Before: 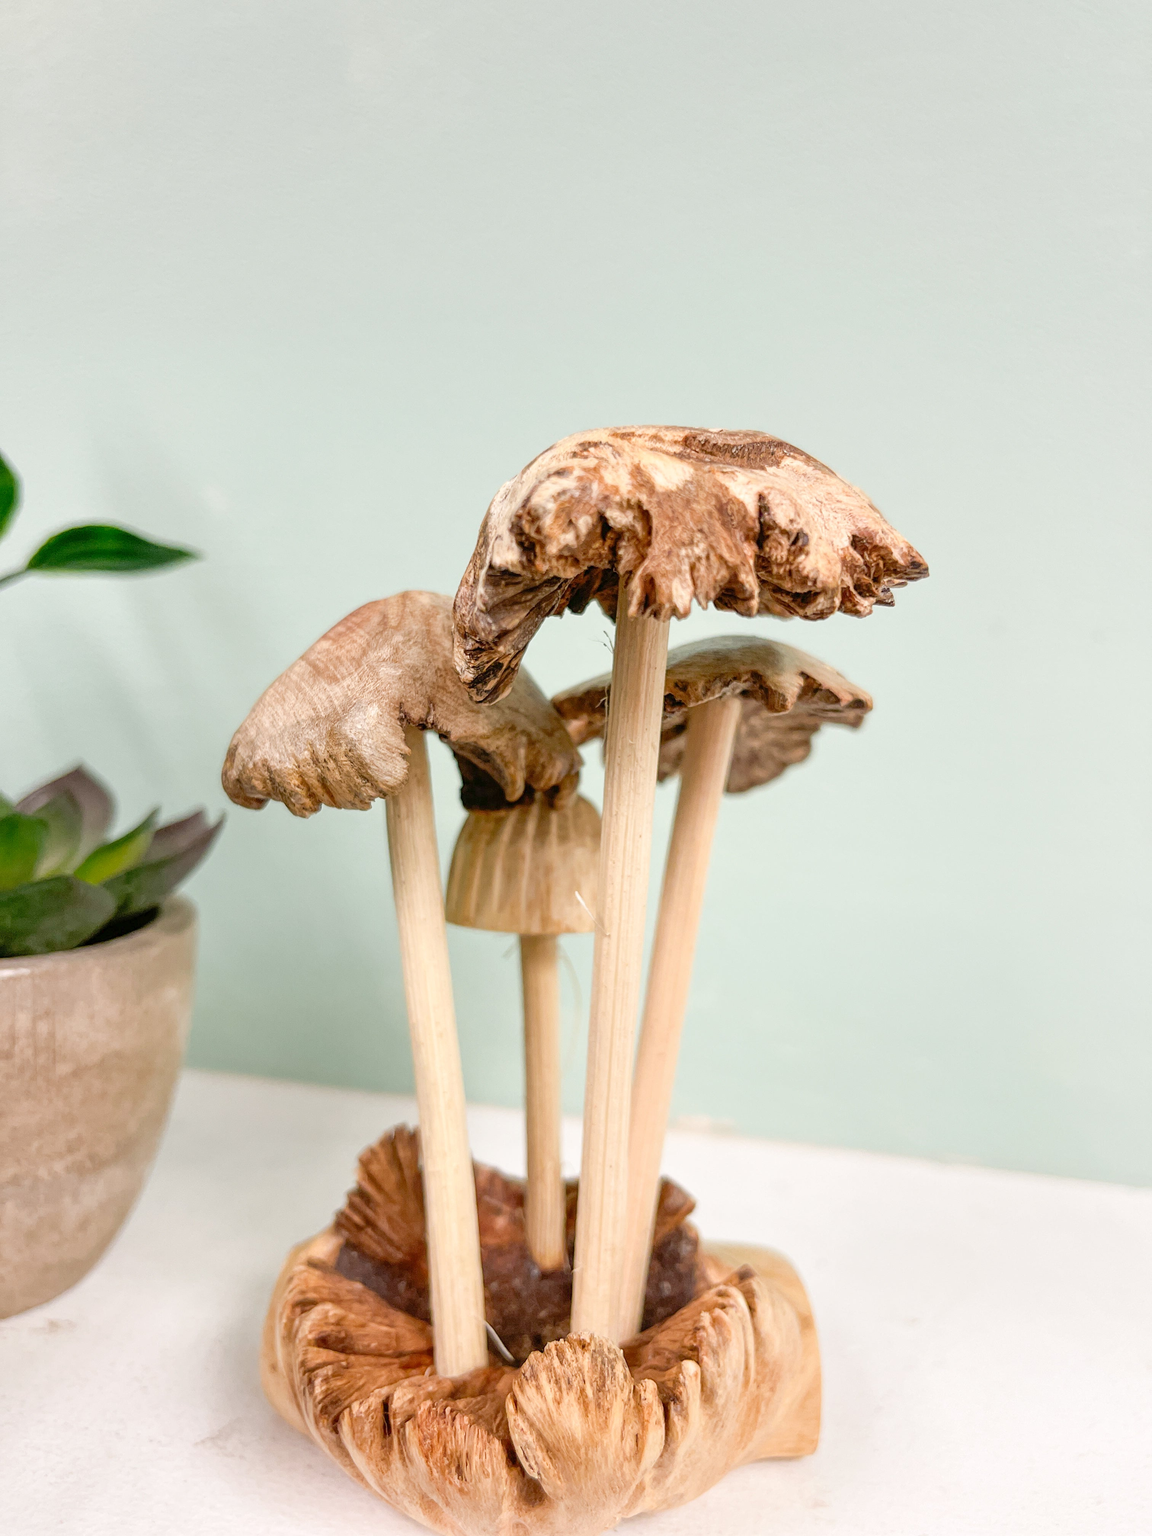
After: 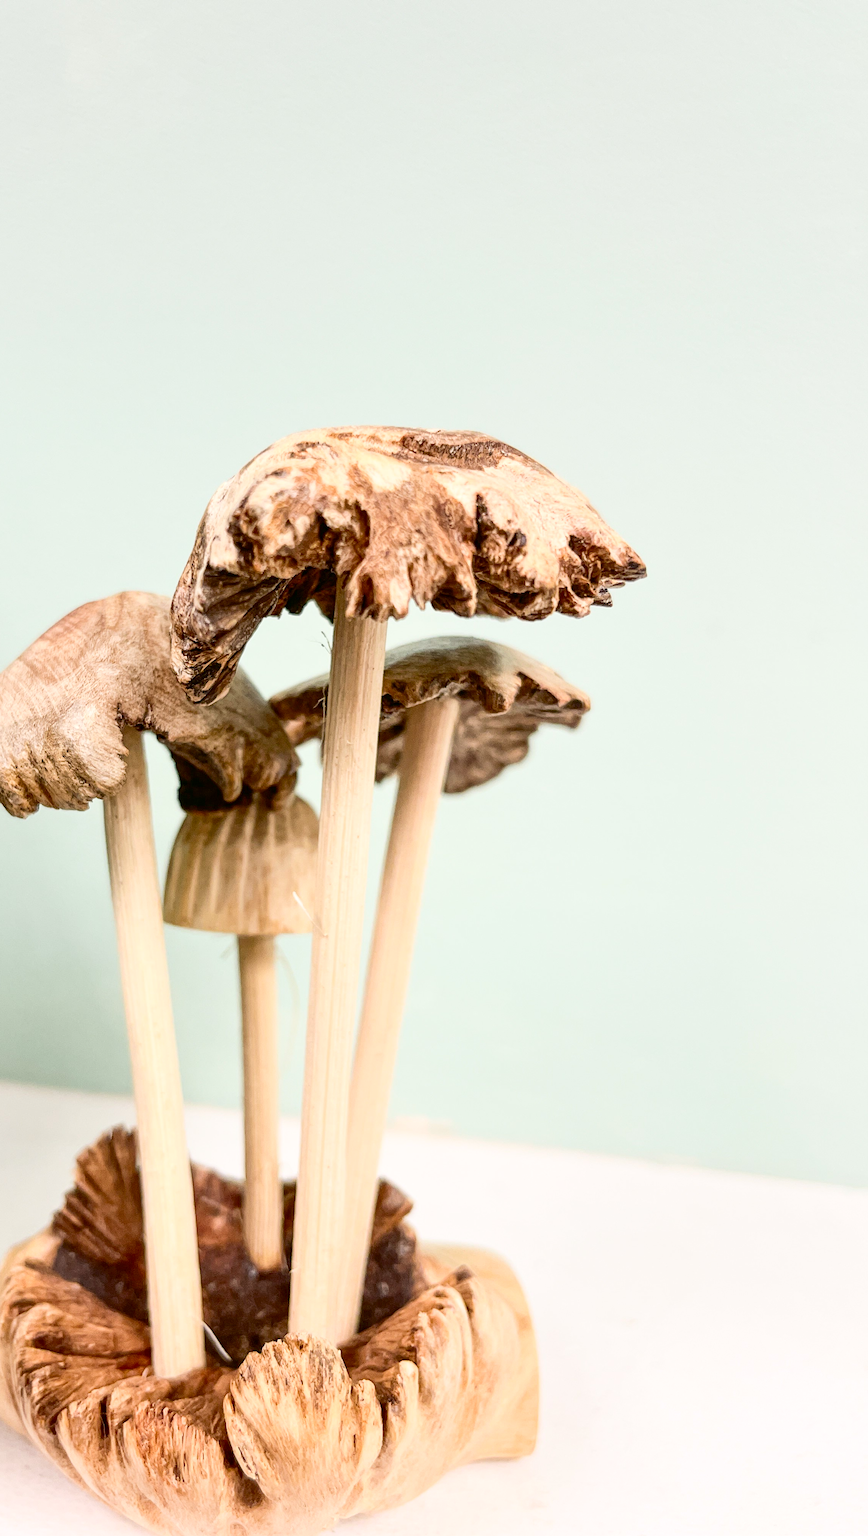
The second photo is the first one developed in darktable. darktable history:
crop and rotate: left 24.6%
contrast brightness saturation: contrast 0.28
tone equalizer: on, module defaults
base curve: curves: ch0 [(0, 0) (0.989, 0.992)], preserve colors none
